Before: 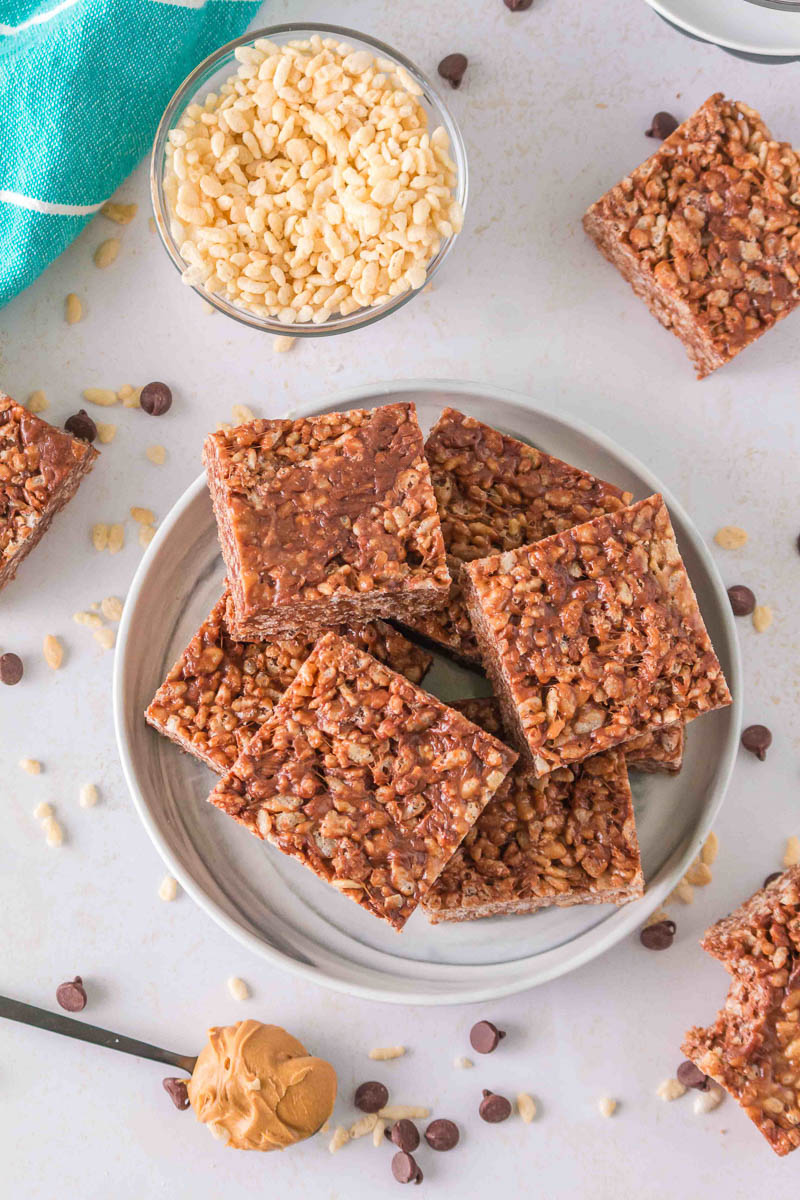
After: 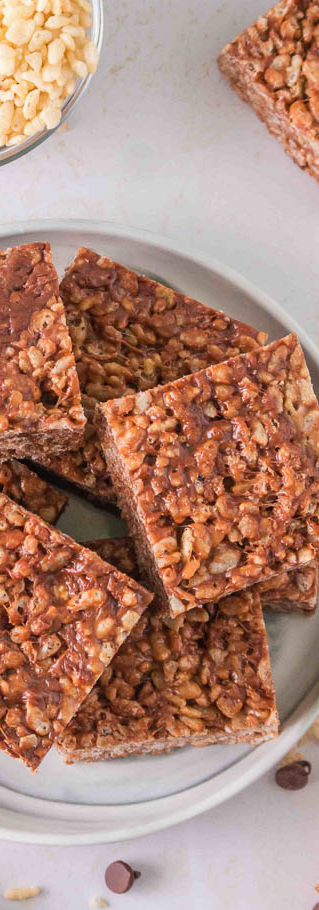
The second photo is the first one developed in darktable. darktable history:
crop: left 45.721%, top 13.393%, right 14.118%, bottom 10.01%
exposure: exposure -0.021 EV, compensate highlight preservation false
